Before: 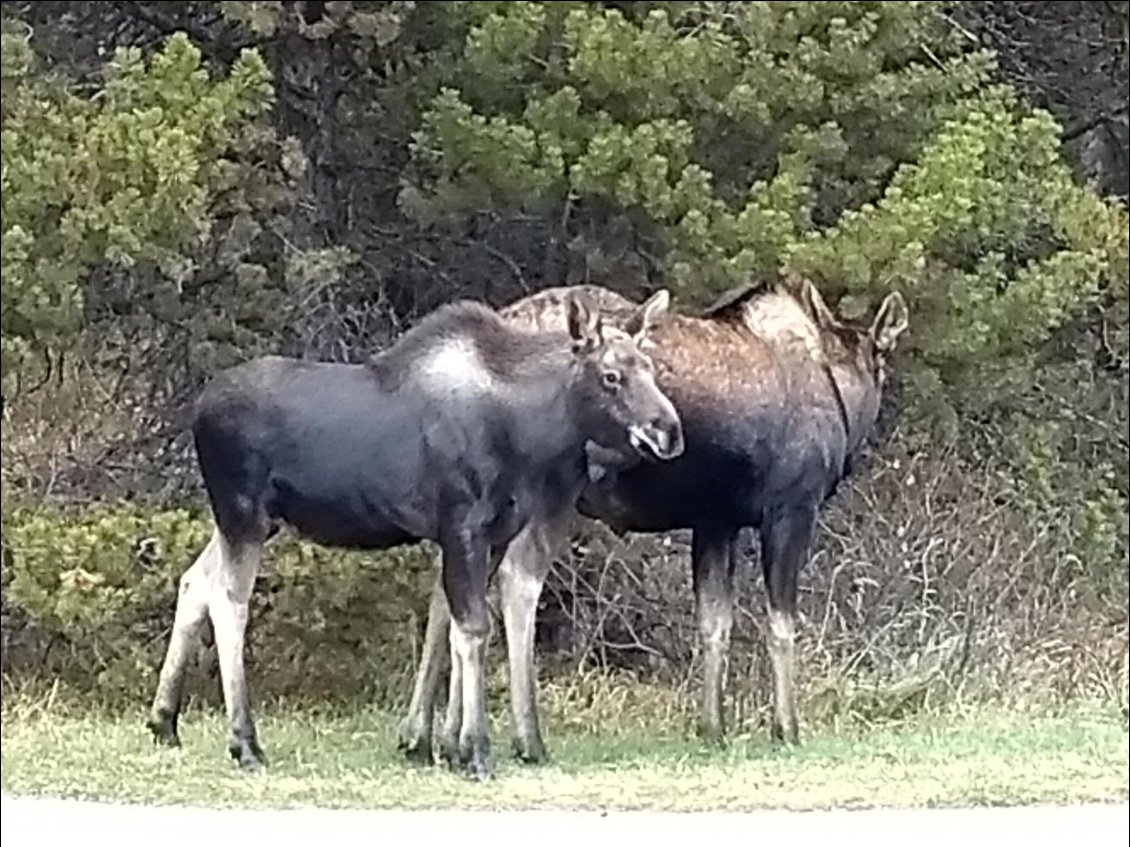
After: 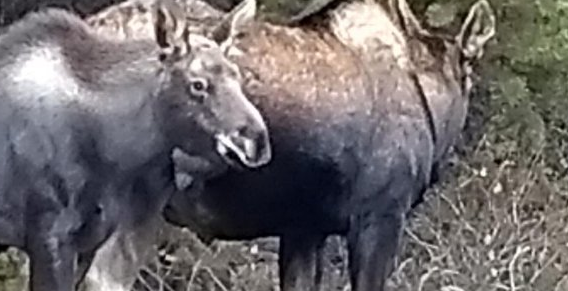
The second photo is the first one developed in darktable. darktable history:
crop: left 36.582%, top 34.515%, right 13.148%, bottom 31.066%
